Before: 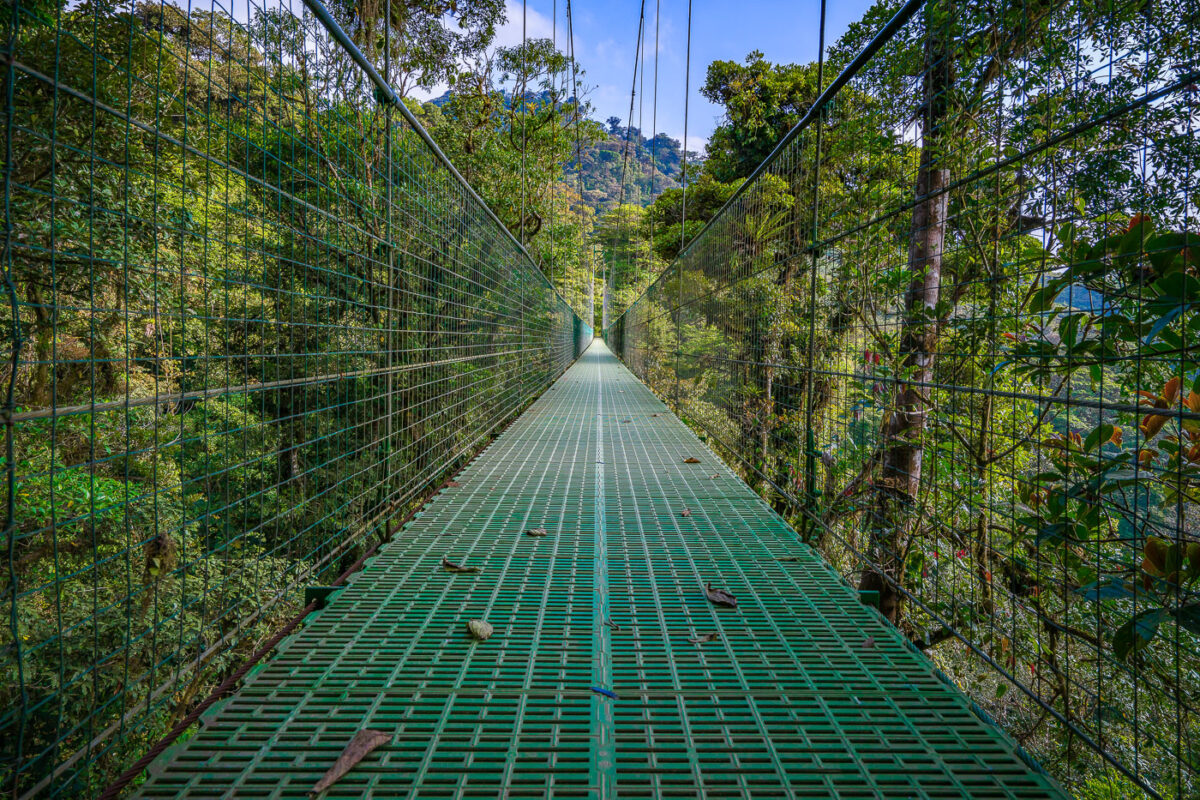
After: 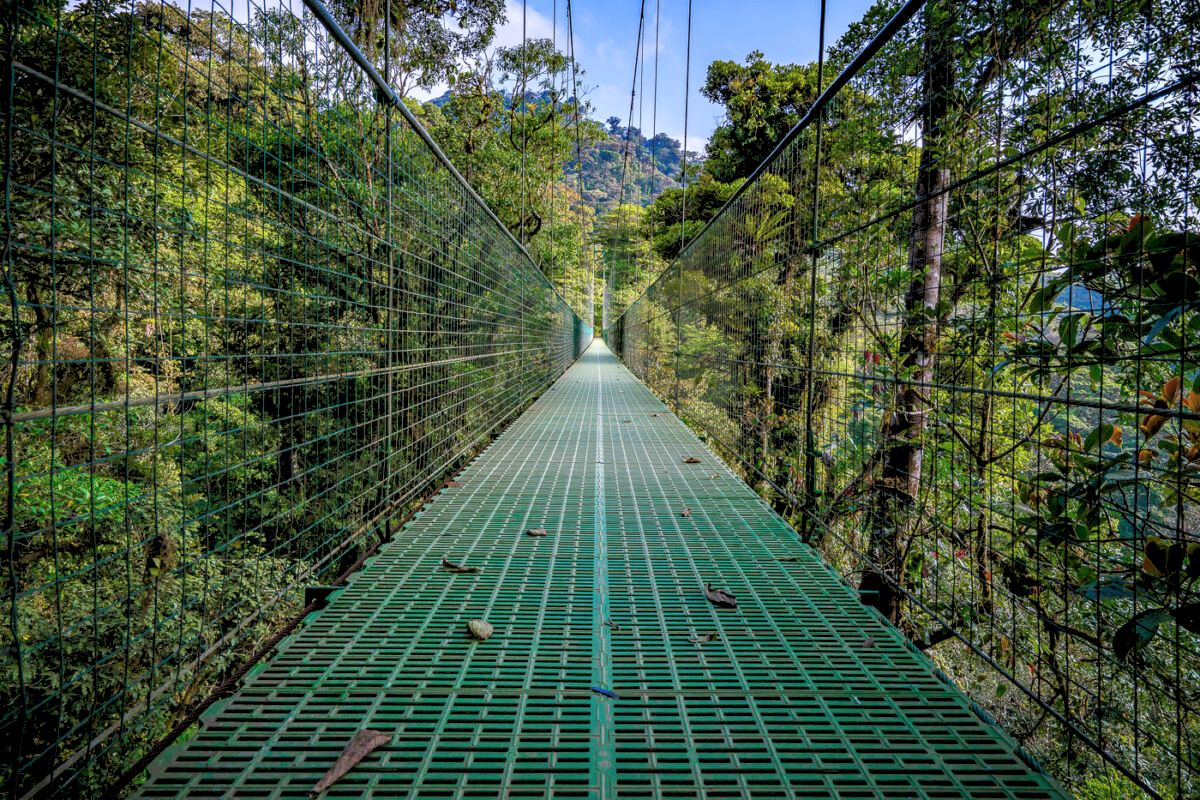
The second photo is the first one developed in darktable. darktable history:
contrast brightness saturation: saturation -0.05
rgb levels: levels [[0.013, 0.434, 0.89], [0, 0.5, 1], [0, 0.5, 1]]
